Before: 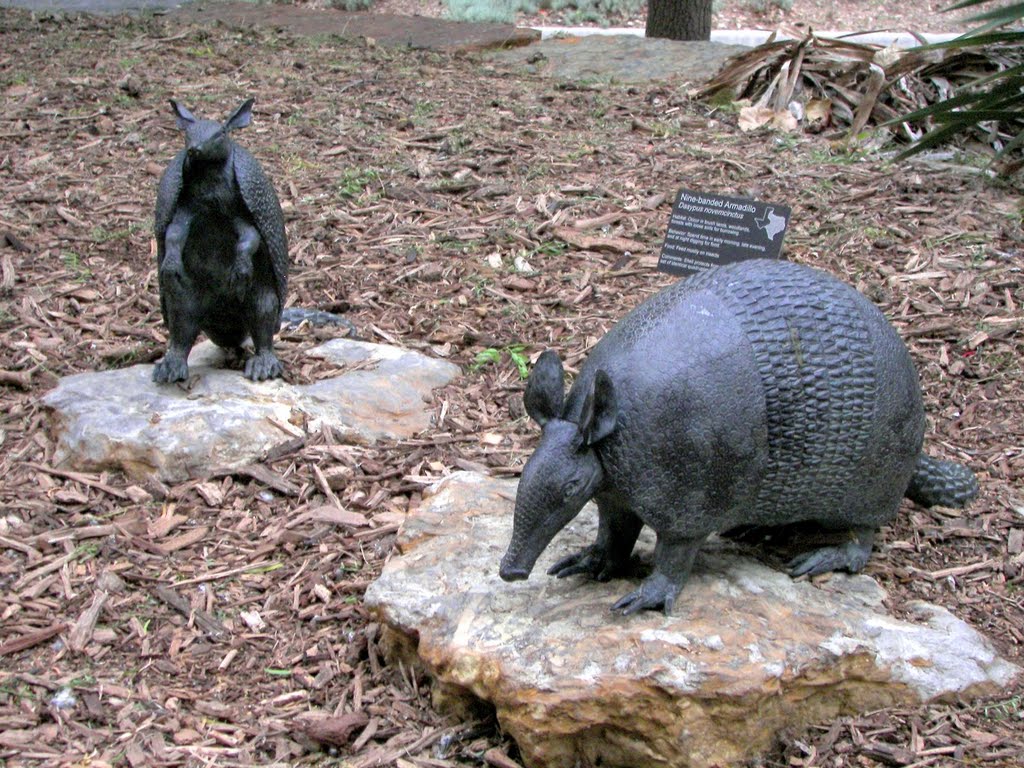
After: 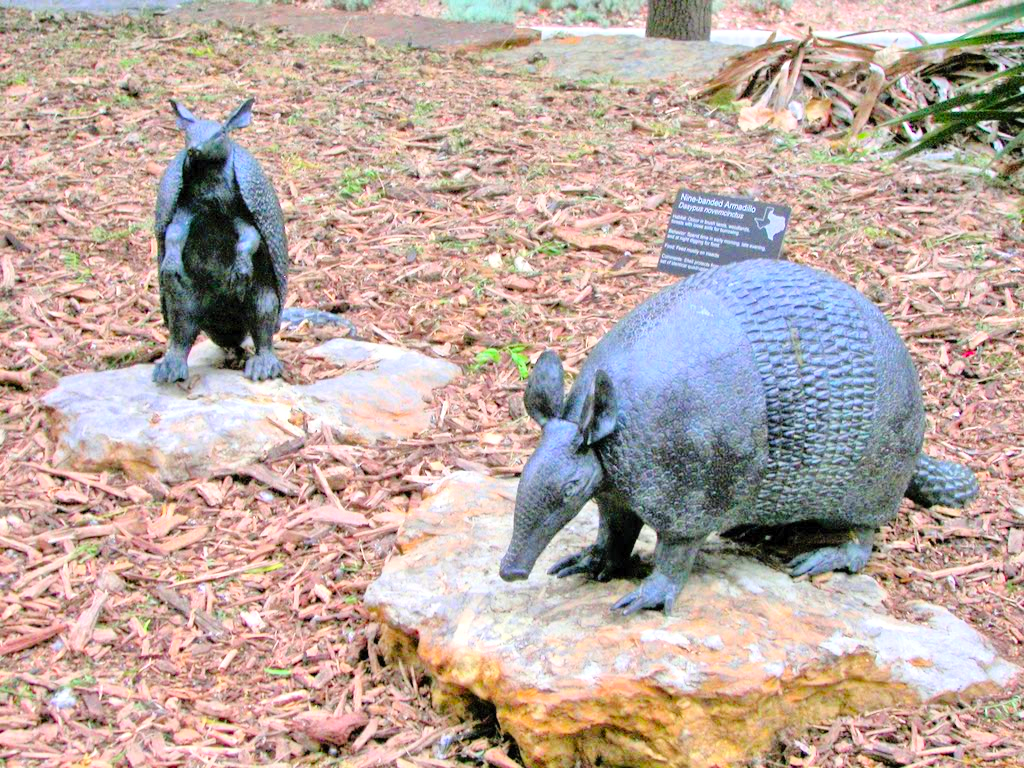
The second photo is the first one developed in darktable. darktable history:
contrast brightness saturation: contrast 0.2, brightness 0.2, saturation 0.8
tone equalizer: -7 EV 0.15 EV, -6 EV 0.6 EV, -5 EV 1.15 EV, -4 EV 1.33 EV, -3 EV 1.15 EV, -2 EV 0.6 EV, -1 EV 0.15 EV, mask exposure compensation -0.5 EV
